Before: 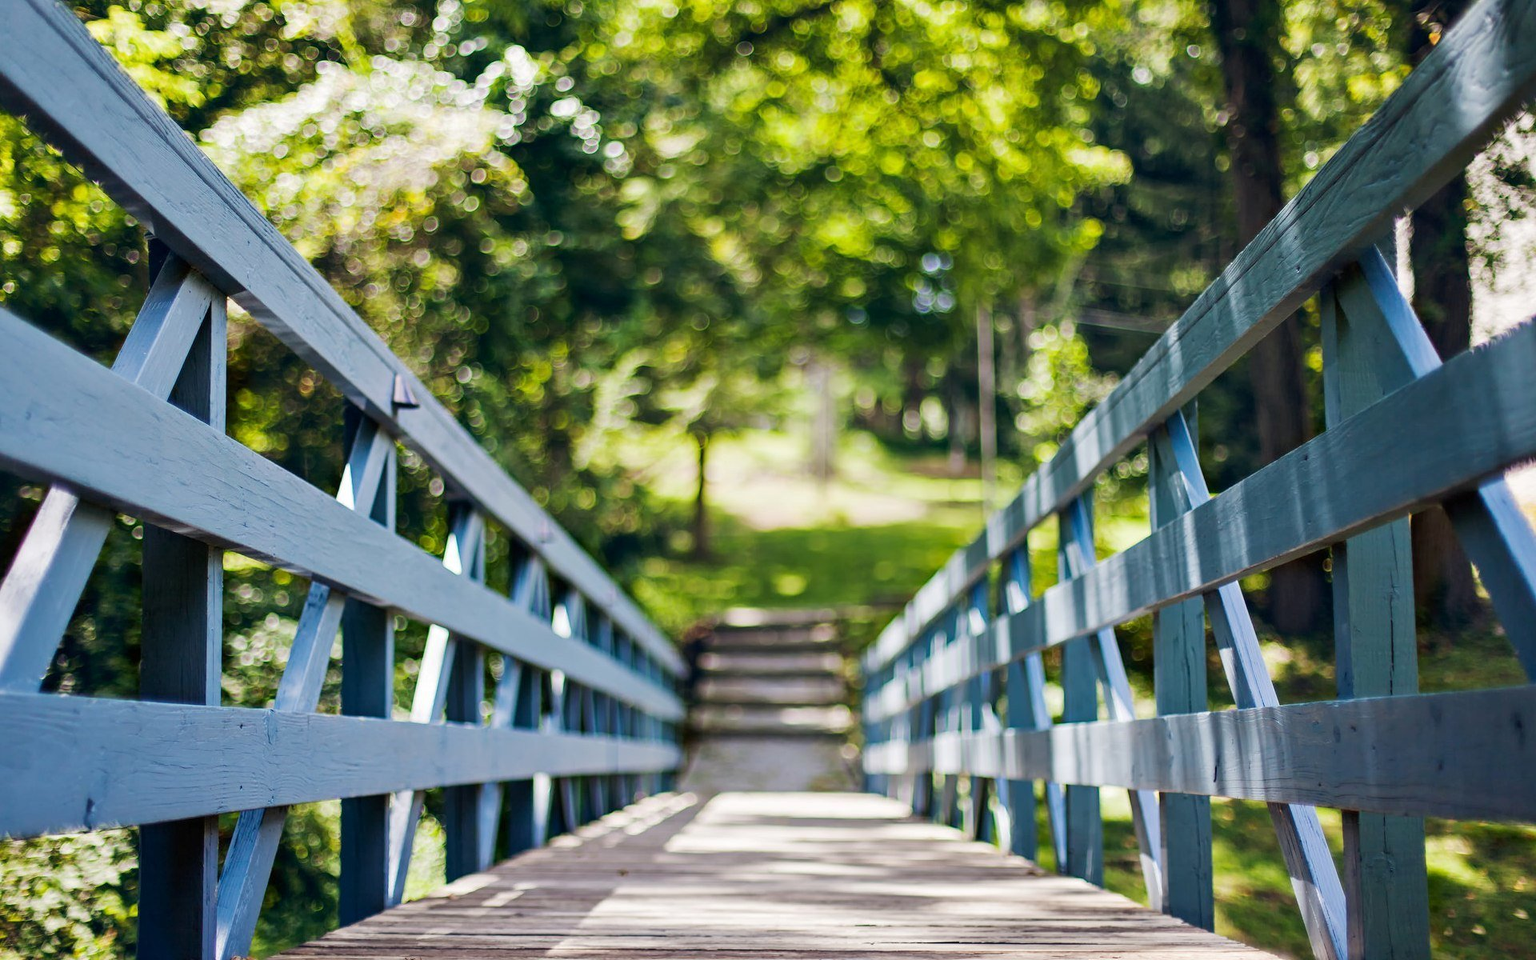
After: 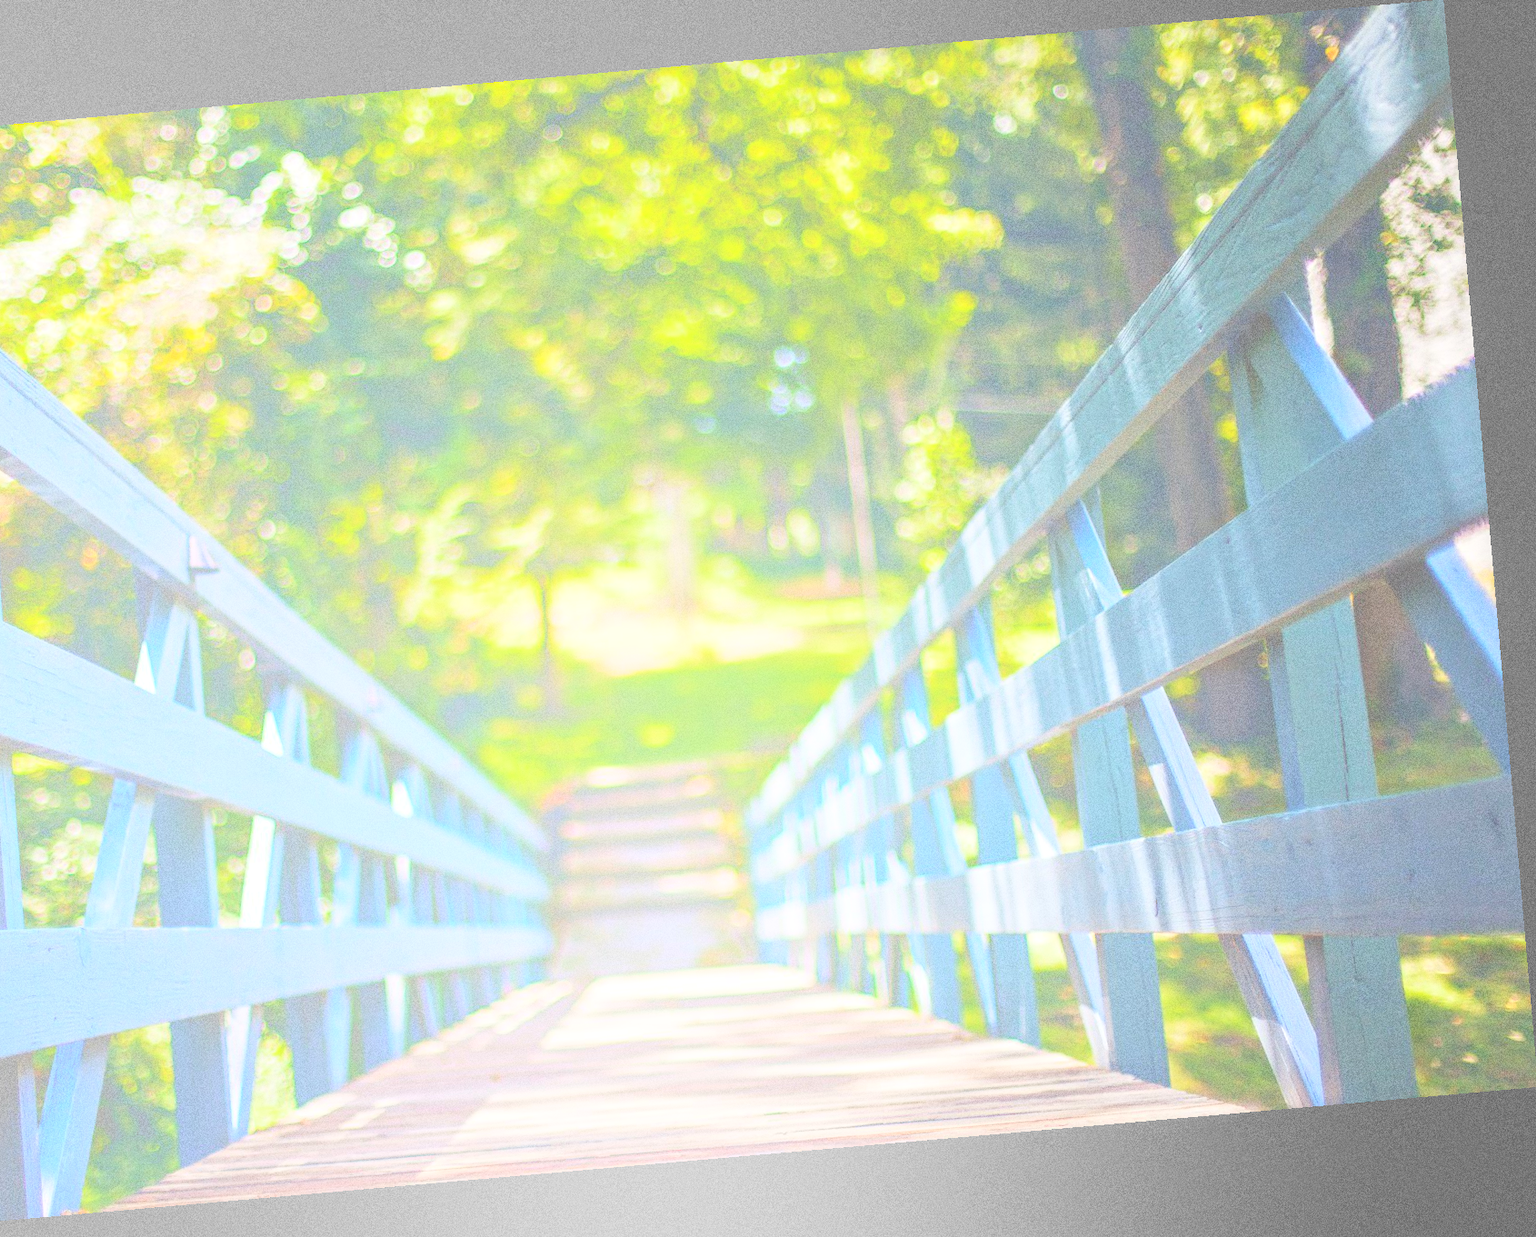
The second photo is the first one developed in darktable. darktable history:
exposure: exposure 0.2 EV, compensate highlight preservation false
local contrast: on, module defaults
grain: coarseness 0.09 ISO, strength 40%
crop: left 16.145%
rotate and perspective: rotation -4.98°, automatic cropping off
bloom: size 70%, threshold 25%, strength 70%
